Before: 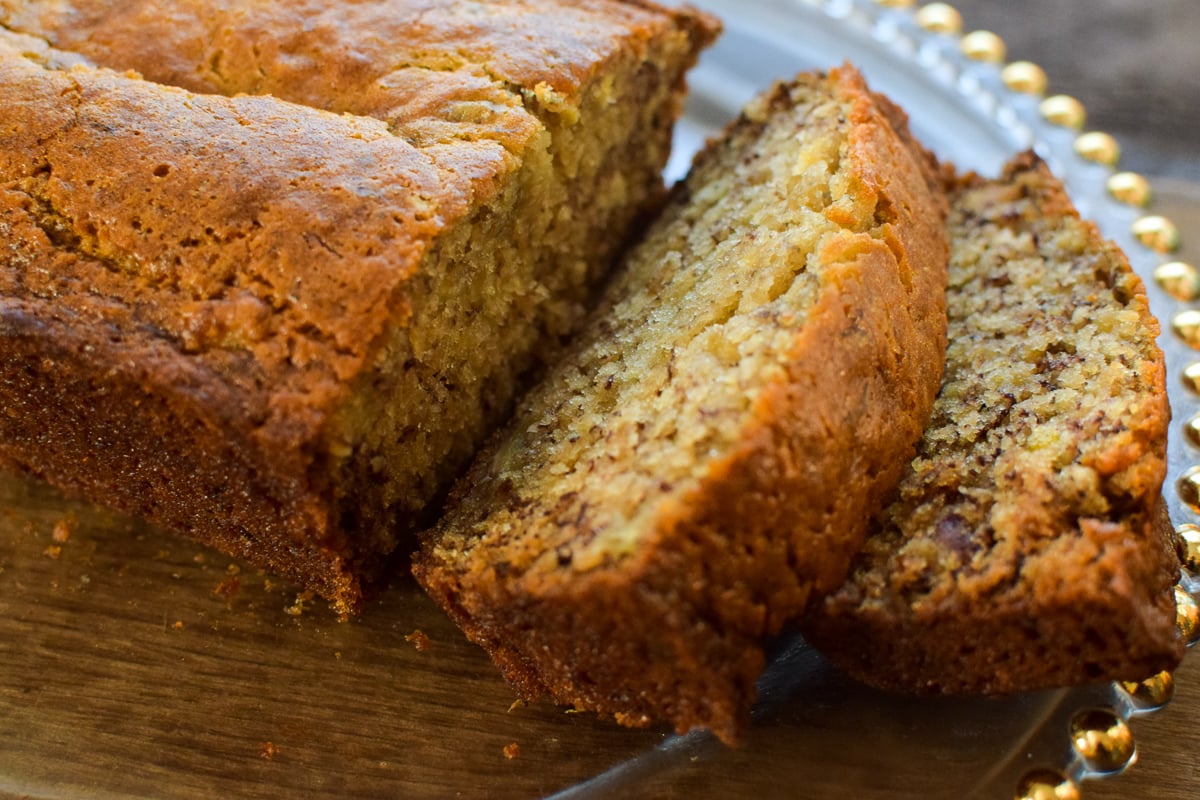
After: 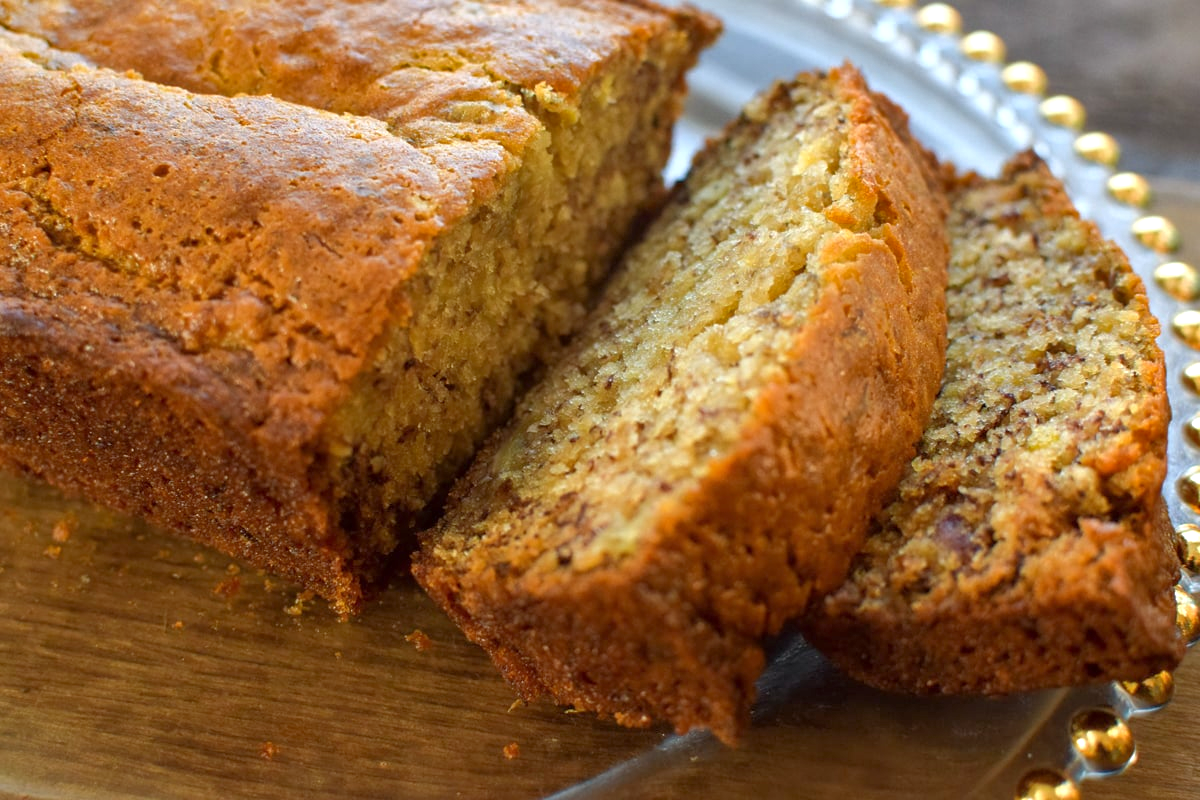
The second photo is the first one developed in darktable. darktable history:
exposure: exposure 0.659 EV, compensate highlight preservation false
tone equalizer: -8 EV 0.235 EV, -7 EV 0.395 EV, -6 EV 0.39 EV, -5 EV 0.232 EV, -3 EV -0.26 EV, -2 EV -0.431 EV, -1 EV -0.428 EV, +0 EV -0.243 EV, edges refinement/feathering 500, mask exposure compensation -1.57 EV, preserve details no
shadows and highlights: shadows 6.05, soften with gaussian
